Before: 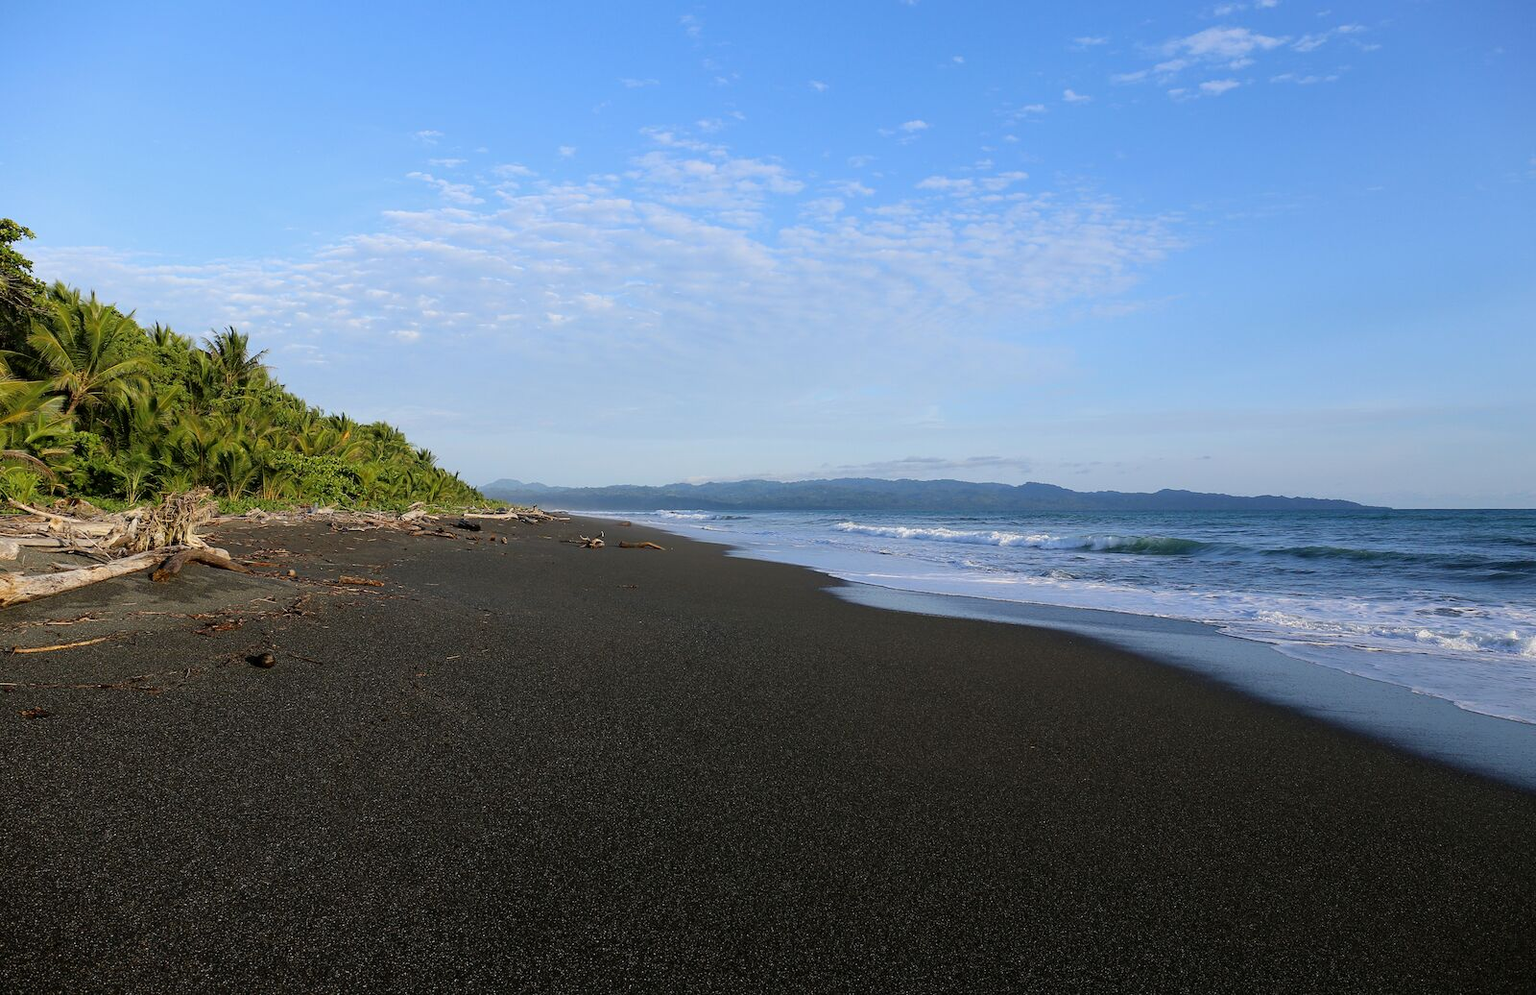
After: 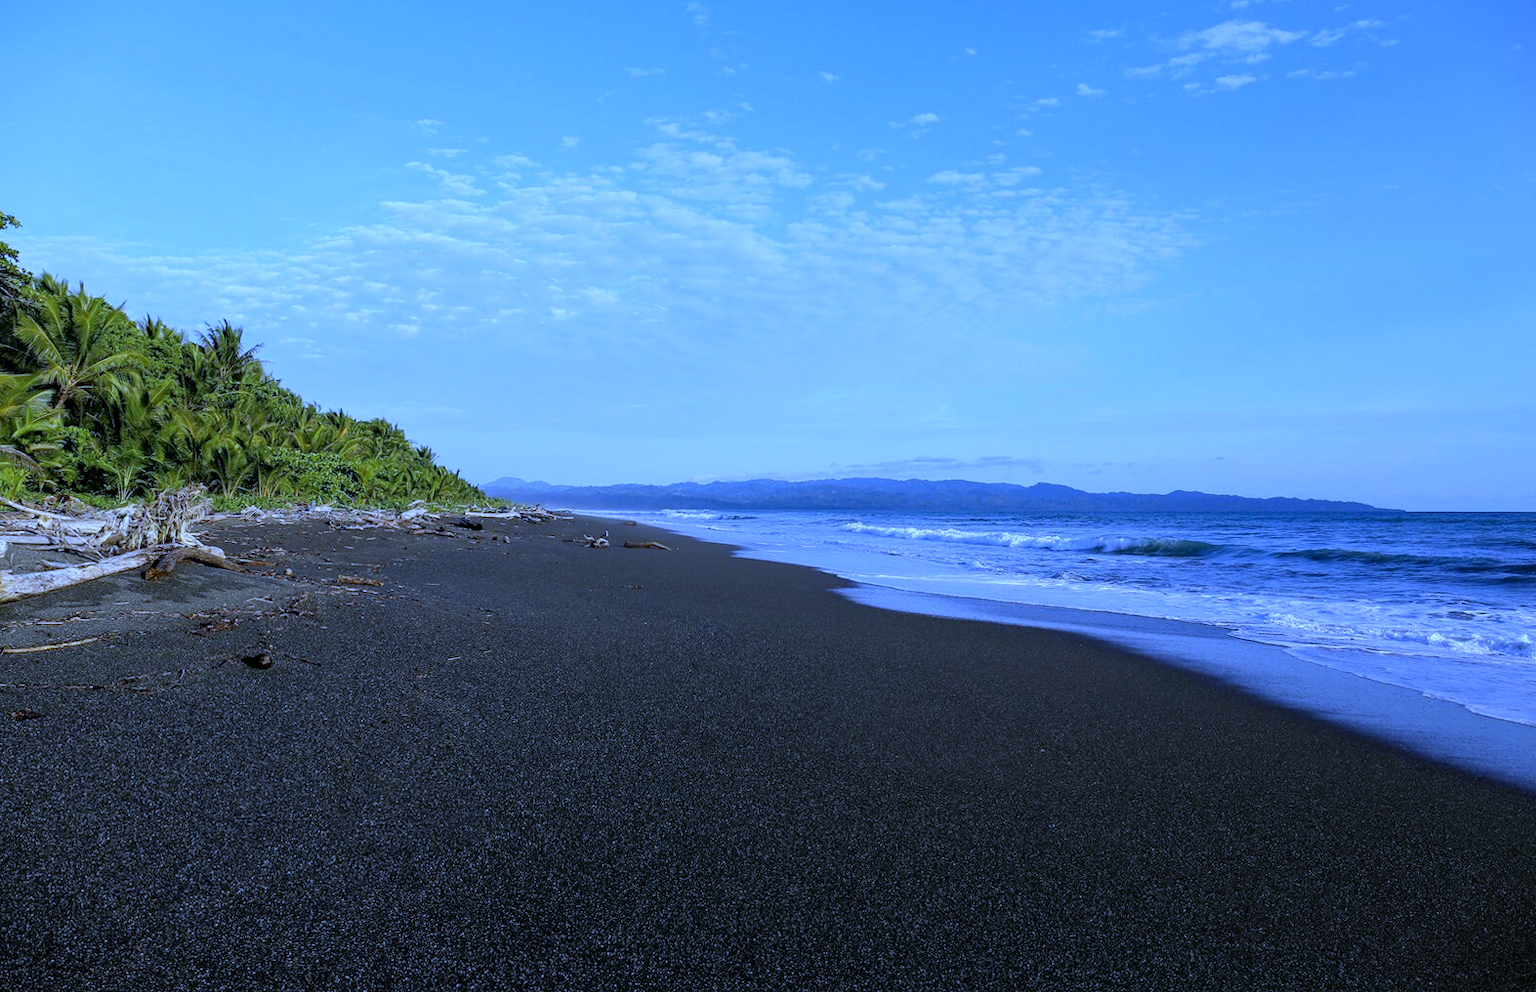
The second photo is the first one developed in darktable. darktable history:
local contrast: on, module defaults
rotate and perspective: rotation 0.174°, lens shift (vertical) 0.013, lens shift (horizontal) 0.019, shear 0.001, automatic cropping original format, crop left 0.007, crop right 0.991, crop top 0.016, crop bottom 0.997
white balance: red 0.766, blue 1.537
crop: left 0.434%, top 0.485%, right 0.244%, bottom 0.386%
